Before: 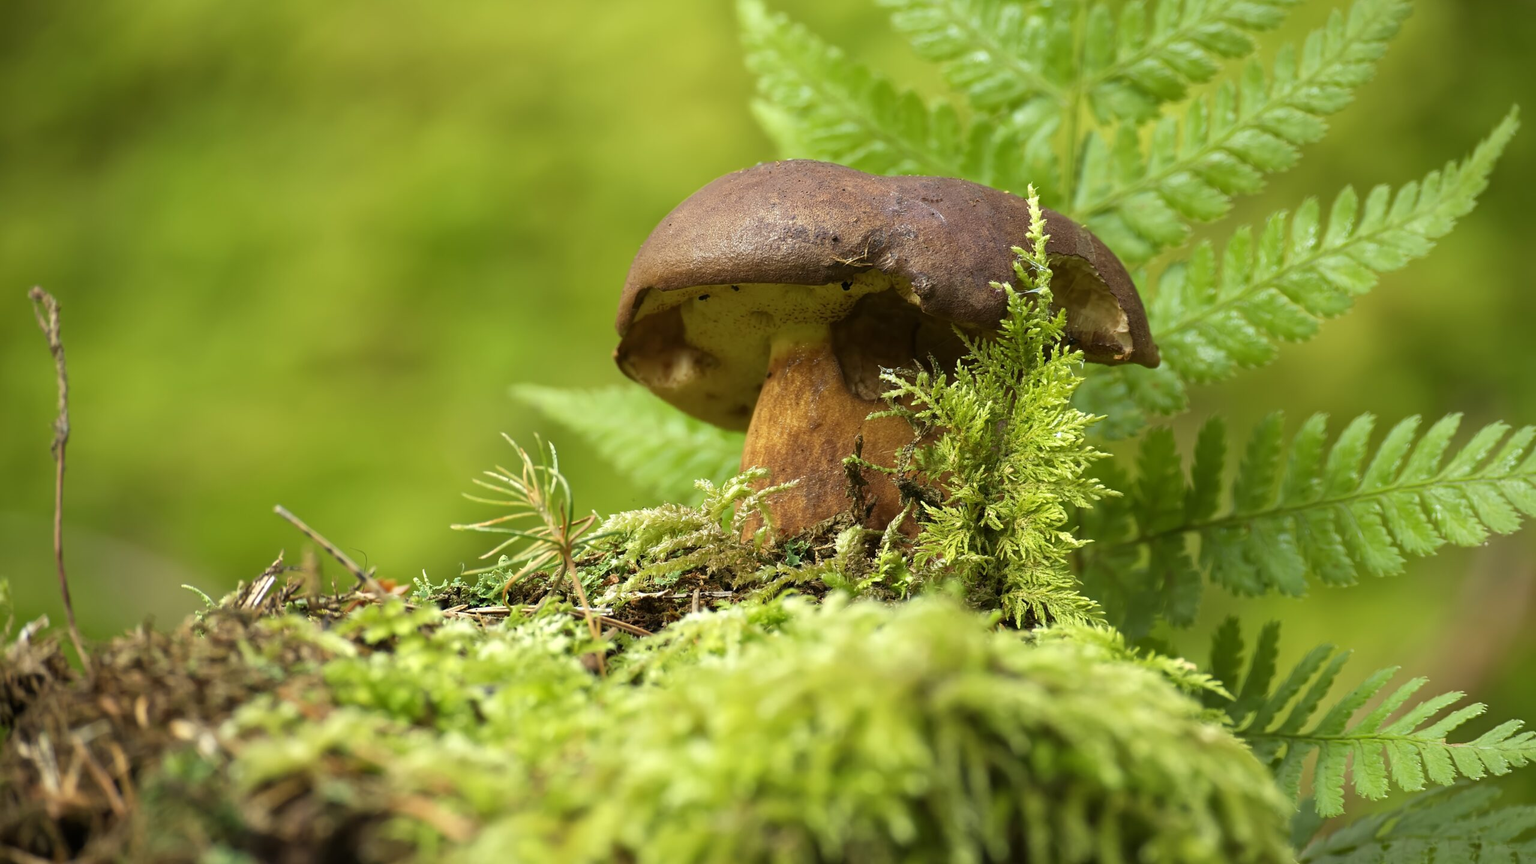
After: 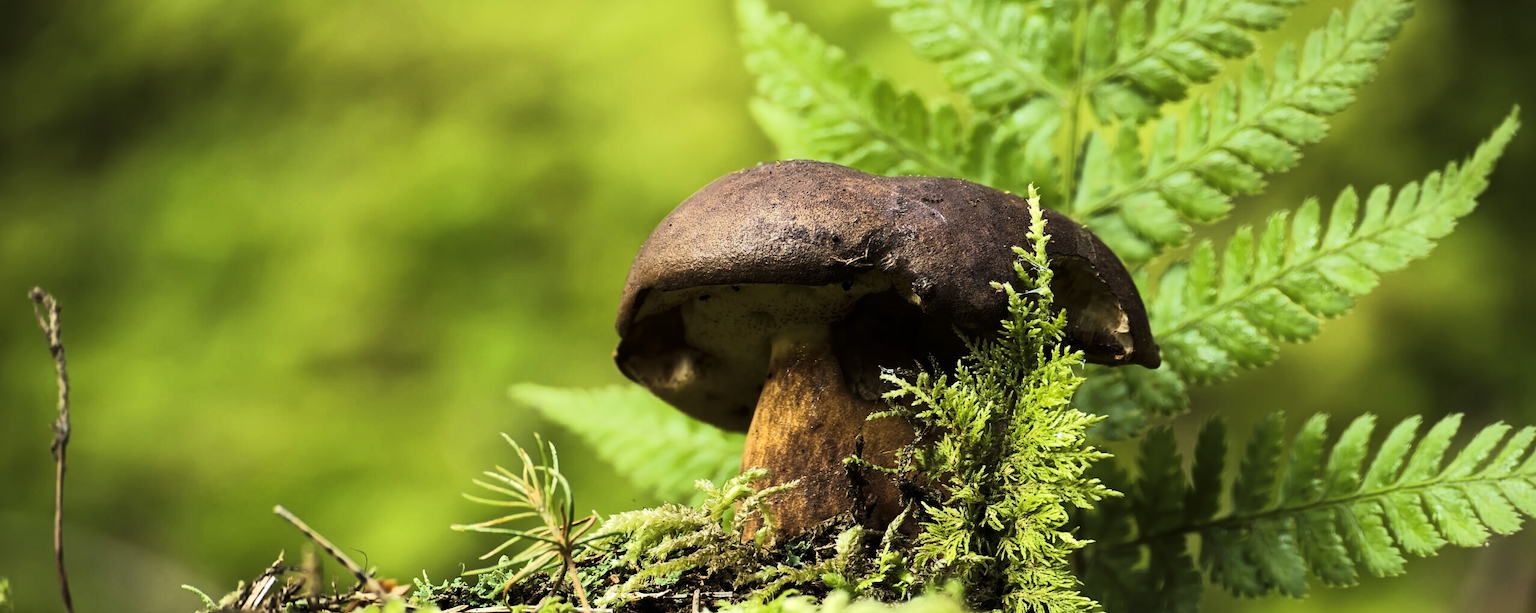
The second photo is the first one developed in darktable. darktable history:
crop: right 0%, bottom 28.978%
tone curve: curves: ch0 [(0, 0) (0.003, 0.005) (0.011, 0.006) (0.025, 0.004) (0.044, 0.004) (0.069, 0.007) (0.1, 0.014) (0.136, 0.018) (0.177, 0.034) (0.224, 0.065) (0.277, 0.089) (0.335, 0.143) (0.399, 0.219) (0.468, 0.327) (0.543, 0.455) (0.623, 0.63) (0.709, 0.786) (0.801, 0.87) (0.898, 0.922) (1, 1)], color space Lab, linked channels, preserve colors none
